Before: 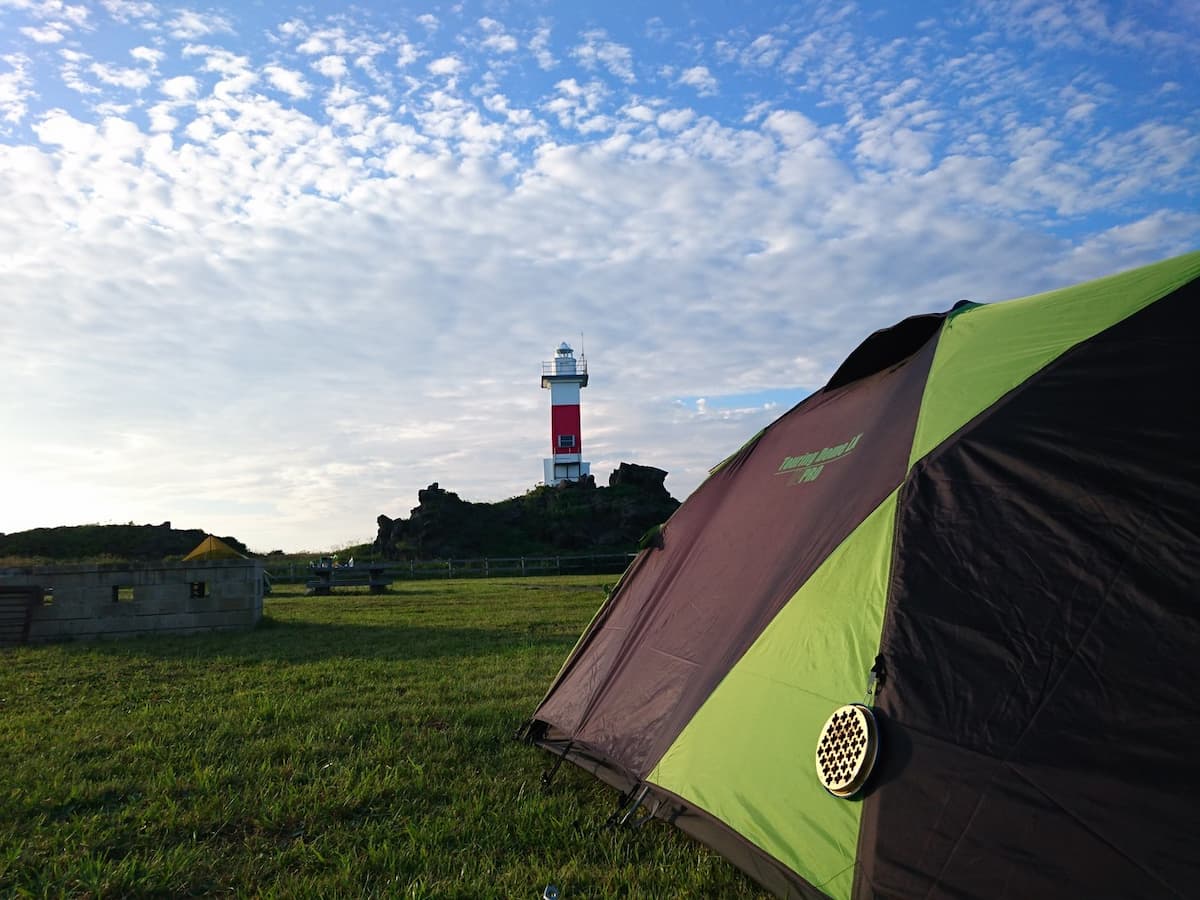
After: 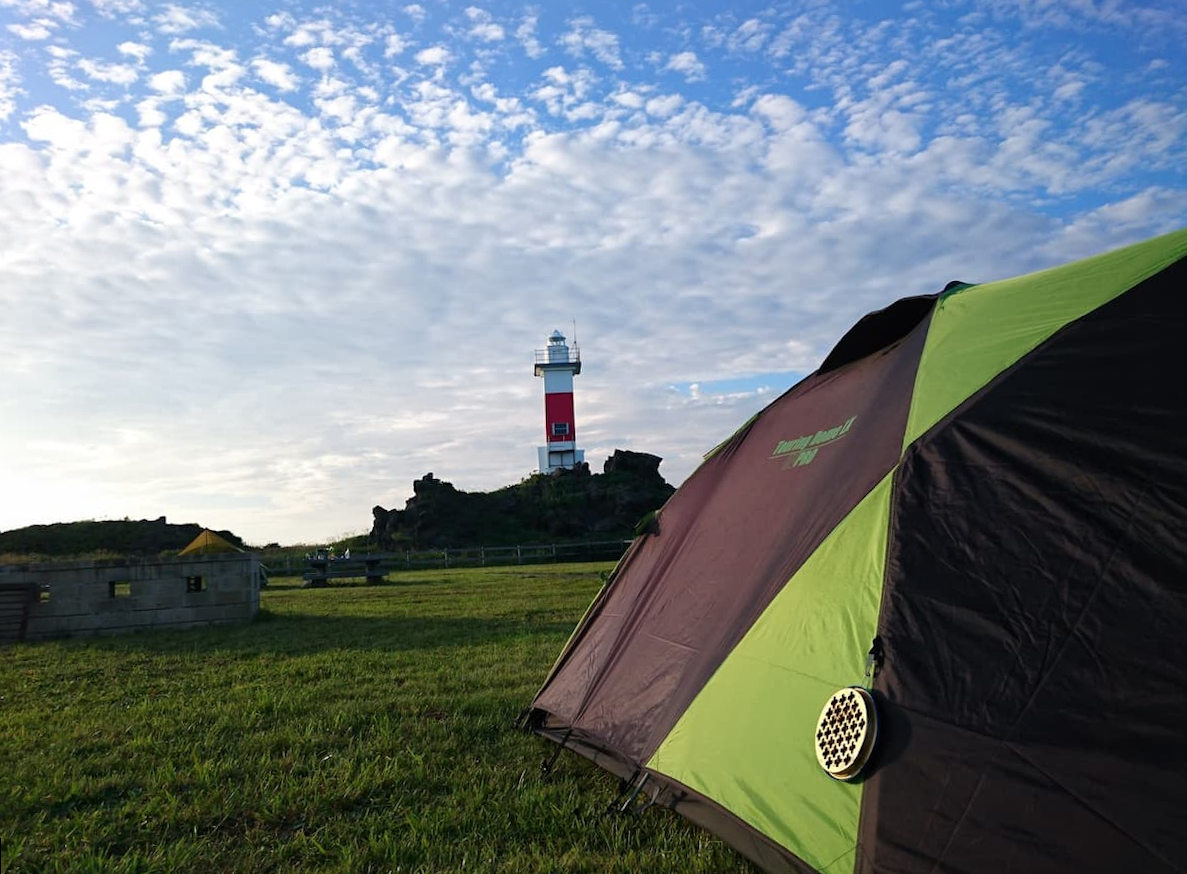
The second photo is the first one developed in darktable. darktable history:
rotate and perspective: rotation -1°, crop left 0.011, crop right 0.989, crop top 0.025, crop bottom 0.975
local contrast: mode bilateral grid, contrast 10, coarseness 25, detail 115%, midtone range 0.2
